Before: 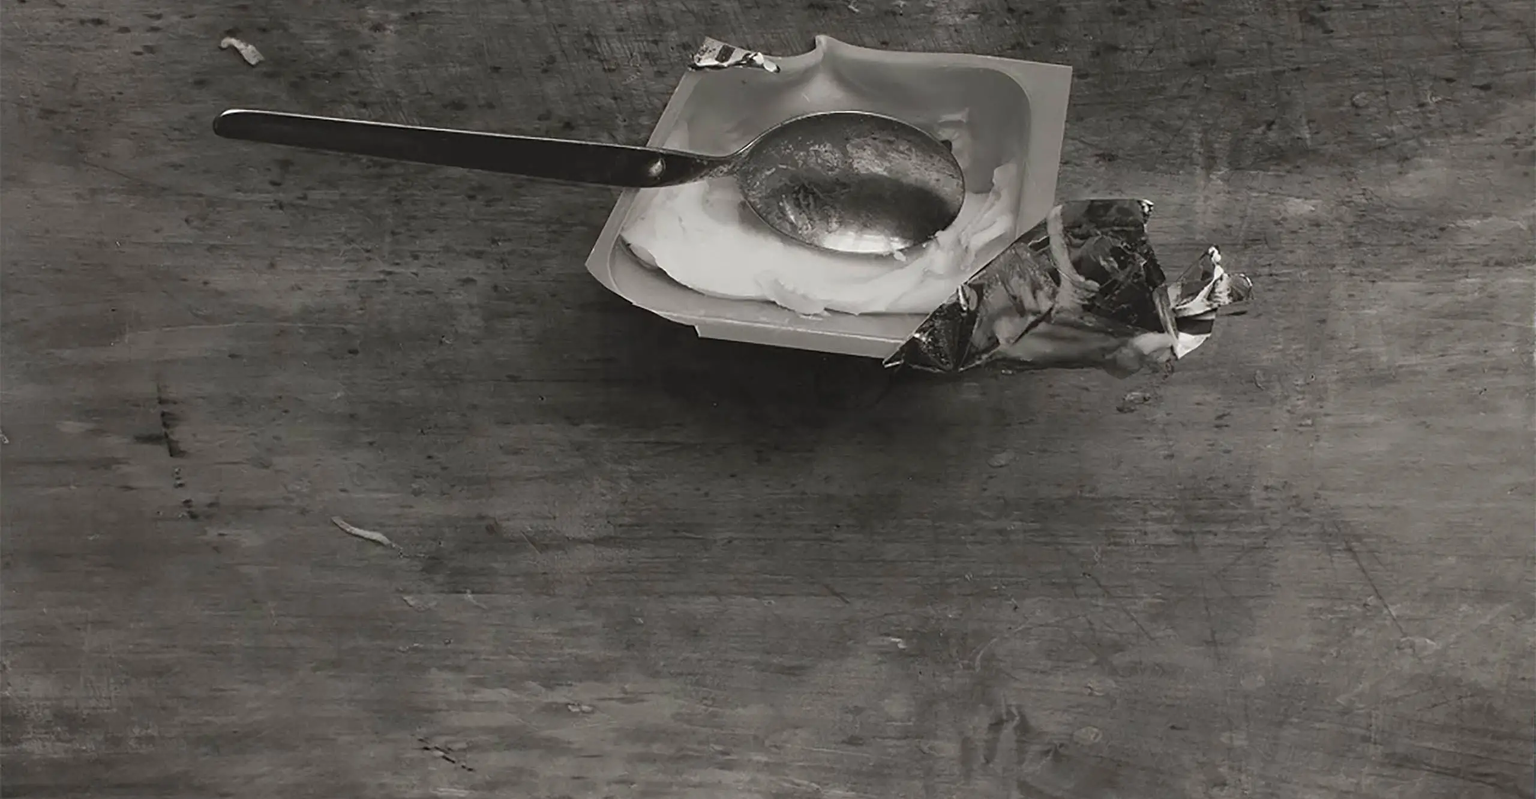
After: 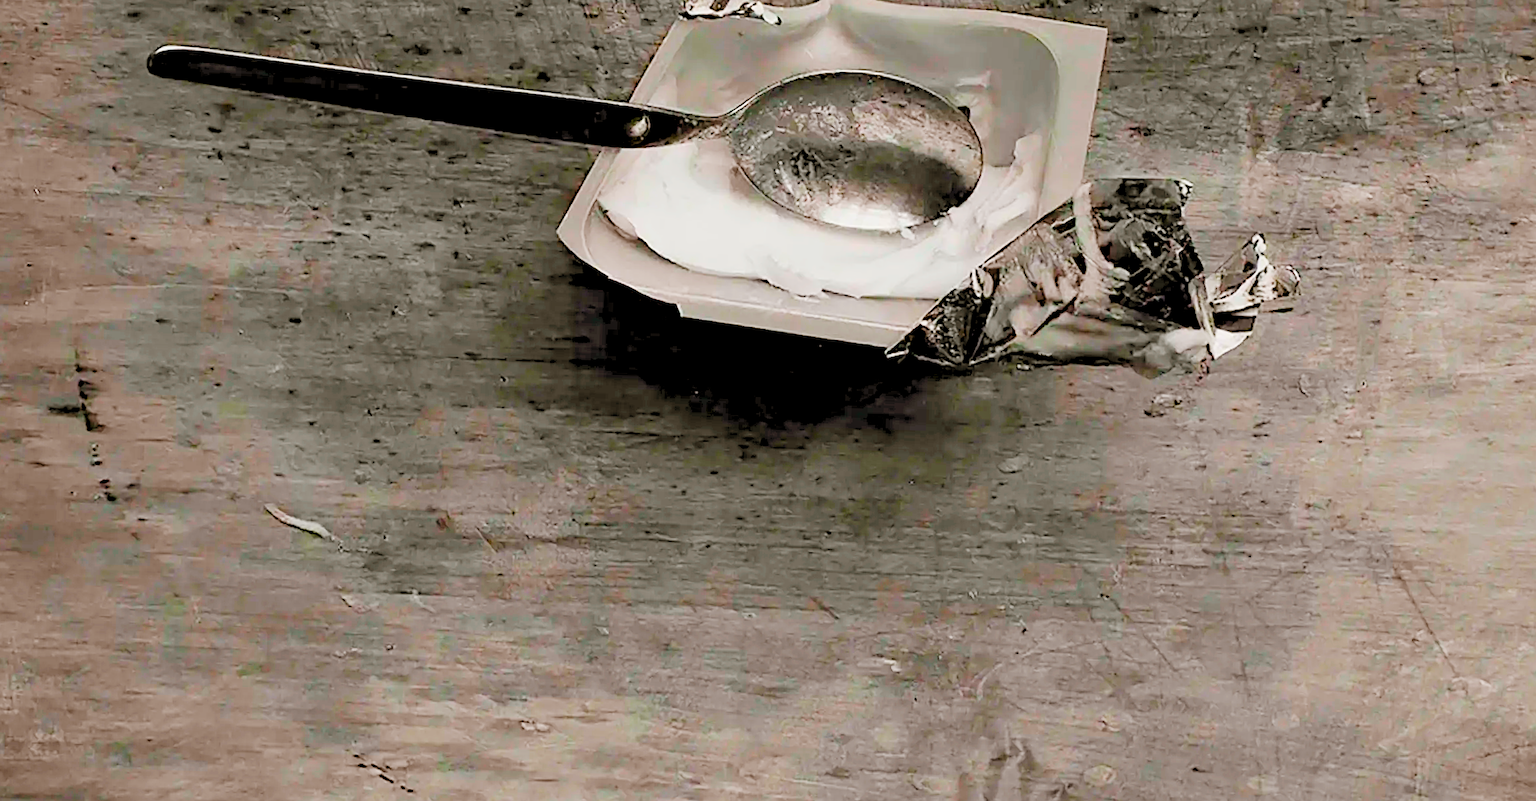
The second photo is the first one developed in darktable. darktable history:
color balance rgb: power › luminance 1.572%, perceptual saturation grading › global saturation 34.701%, perceptual saturation grading › highlights -25.235%, perceptual saturation grading › shadows 25.593%
exposure: black level correction 0, exposure 0.498 EV, compensate highlight preservation false
filmic rgb: black relative exposure -7.15 EV, white relative exposure 5.38 EV, hardness 3.03
sharpen: on, module defaults
contrast brightness saturation: contrast 0.093, saturation 0.273
levels: levels [0.072, 0.414, 0.976]
haze removal: compatibility mode true
crop and rotate: angle -1.89°, left 3.165%, top 3.67%, right 1.527%, bottom 0.761%
